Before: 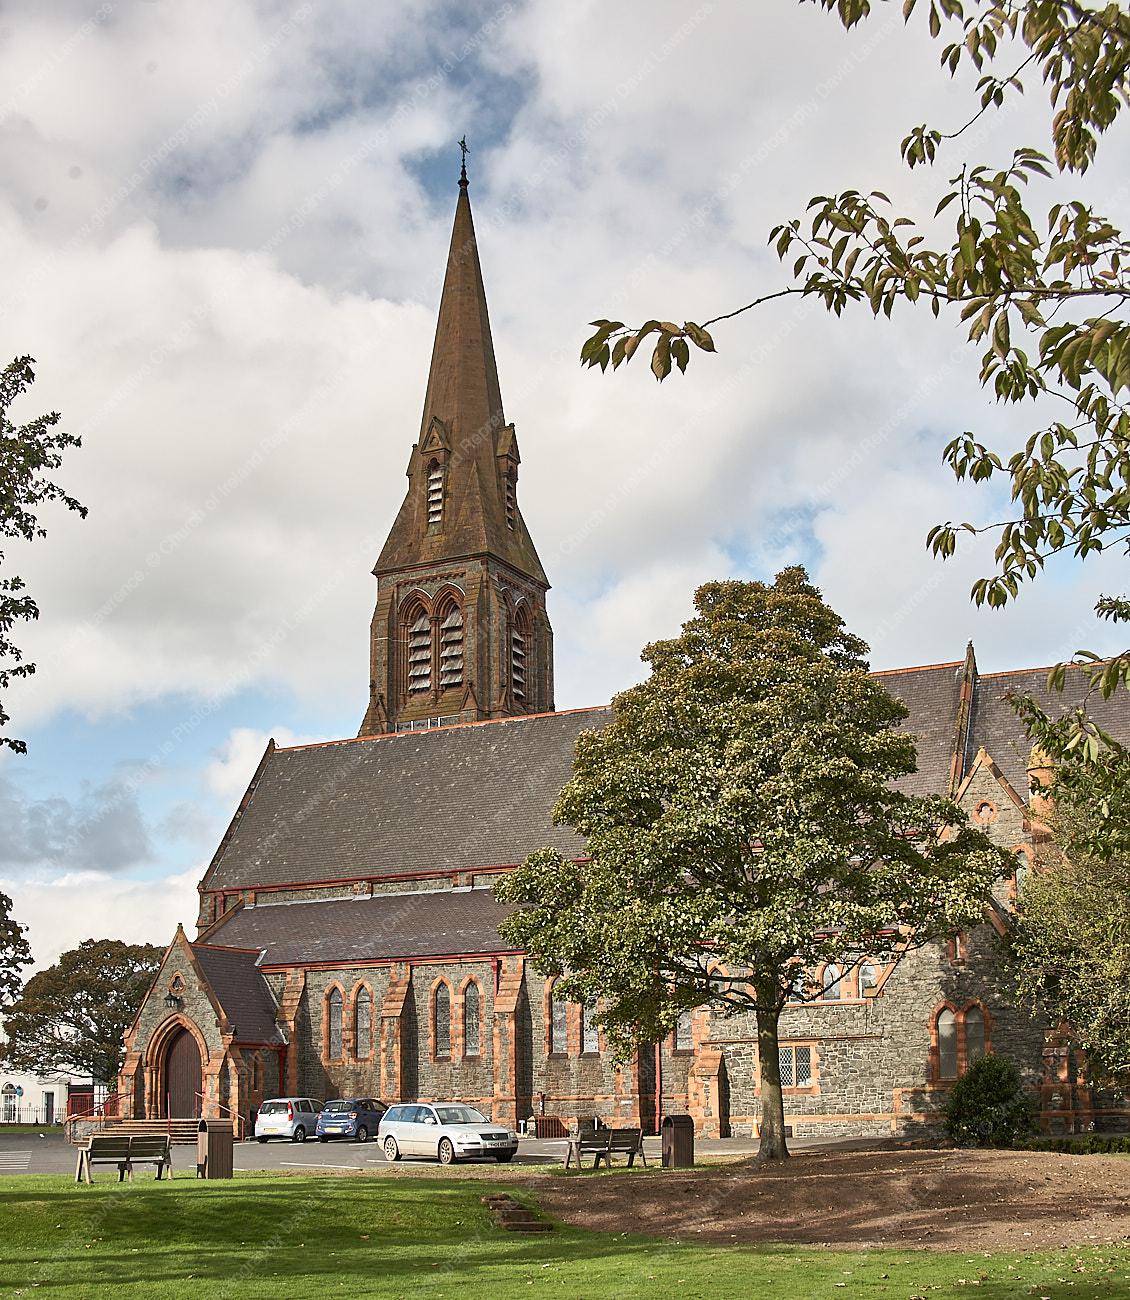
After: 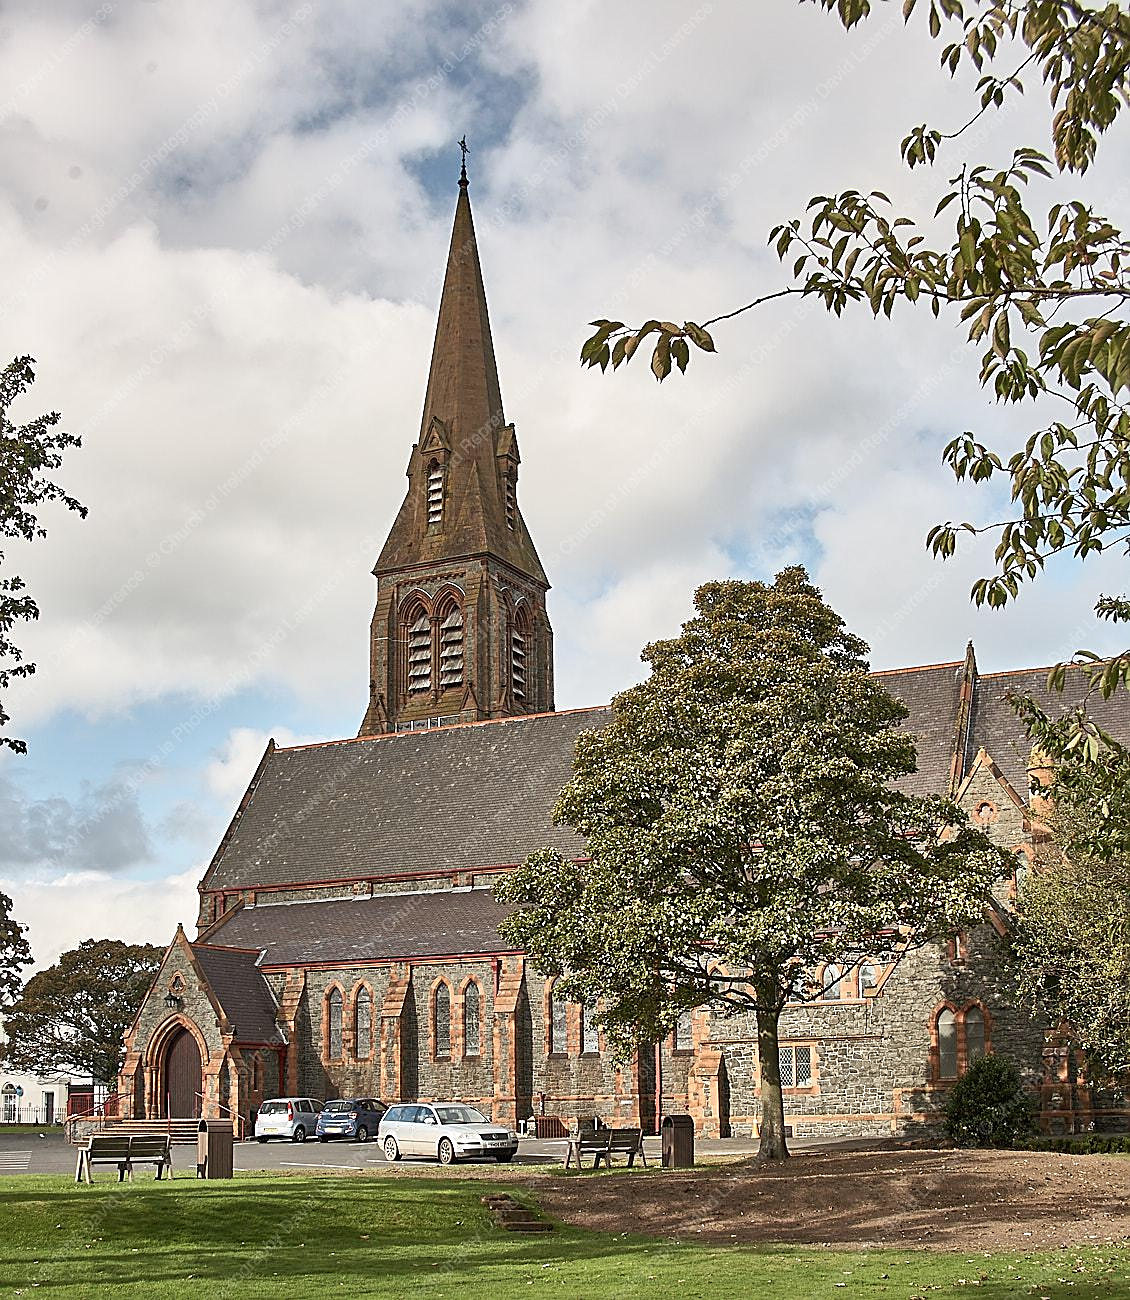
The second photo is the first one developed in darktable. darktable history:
contrast brightness saturation: saturation -0.068
sharpen: on, module defaults
